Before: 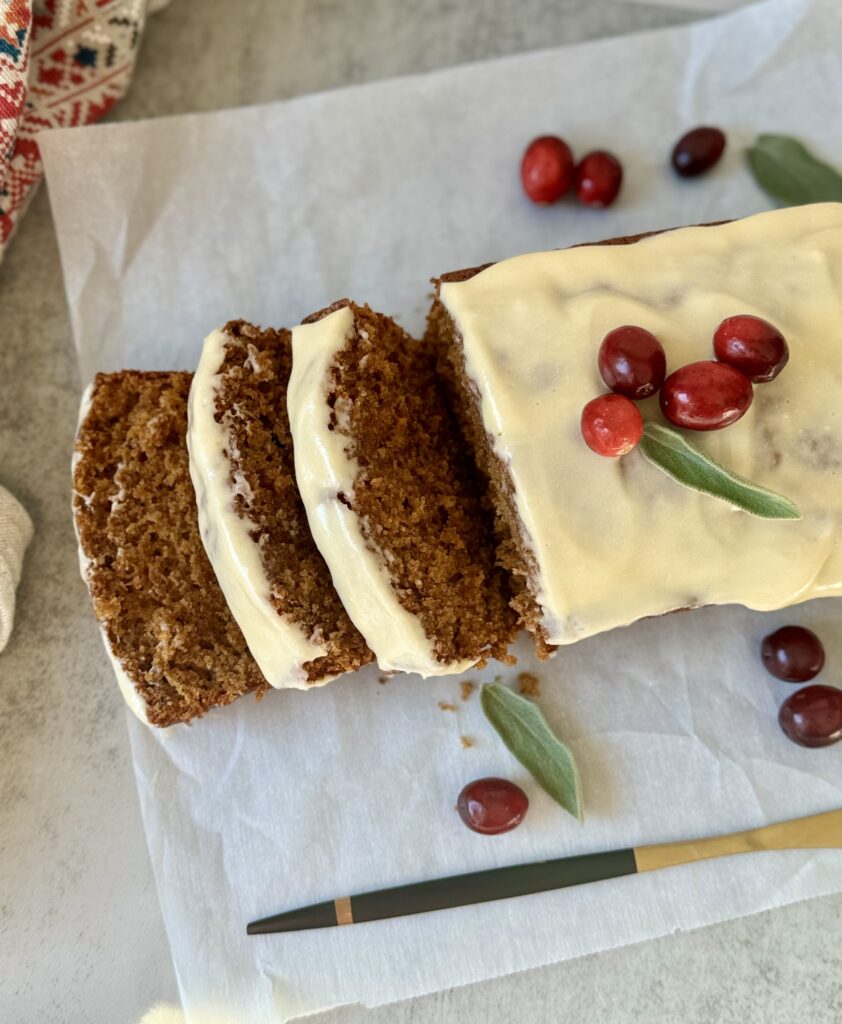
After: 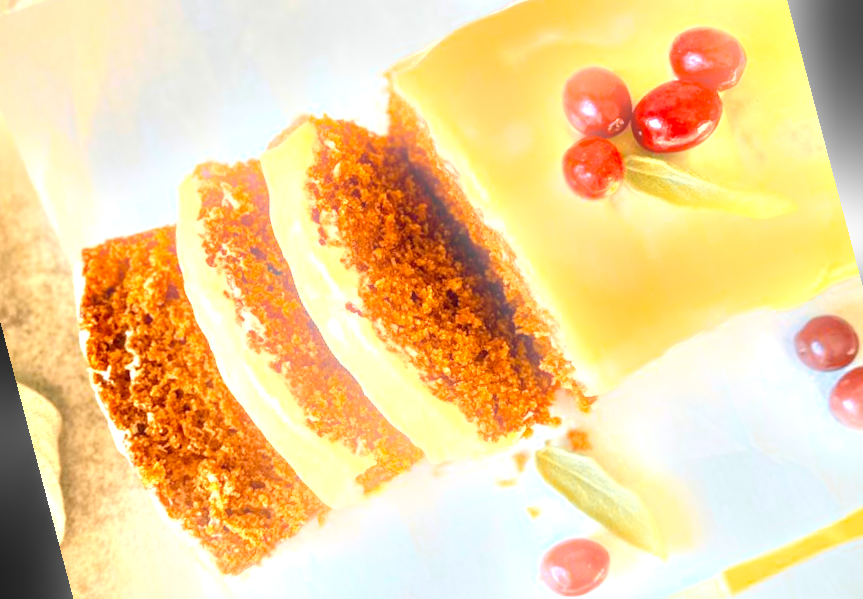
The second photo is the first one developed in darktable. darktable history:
rotate and perspective: rotation -14.8°, crop left 0.1, crop right 0.903, crop top 0.25, crop bottom 0.748
exposure: black level correction 0, exposure 1.741 EV, compensate exposure bias true, compensate highlight preservation false
local contrast: detail 150%
color zones: curves: ch0 [(0, 0.499) (0.143, 0.5) (0.286, 0.5) (0.429, 0.476) (0.571, 0.284) (0.714, 0.243) (0.857, 0.449) (1, 0.499)]; ch1 [(0, 0.532) (0.143, 0.645) (0.286, 0.696) (0.429, 0.211) (0.571, 0.504) (0.714, 0.493) (0.857, 0.495) (1, 0.532)]; ch2 [(0, 0.5) (0.143, 0.5) (0.286, 0.427) (0.429, 0.324) (0.571, 0.5) (0.714, 0.5) (0.857, 0.5) (1, 0.5)]
bloom: size 9%, threshold 100%, strength 7%
